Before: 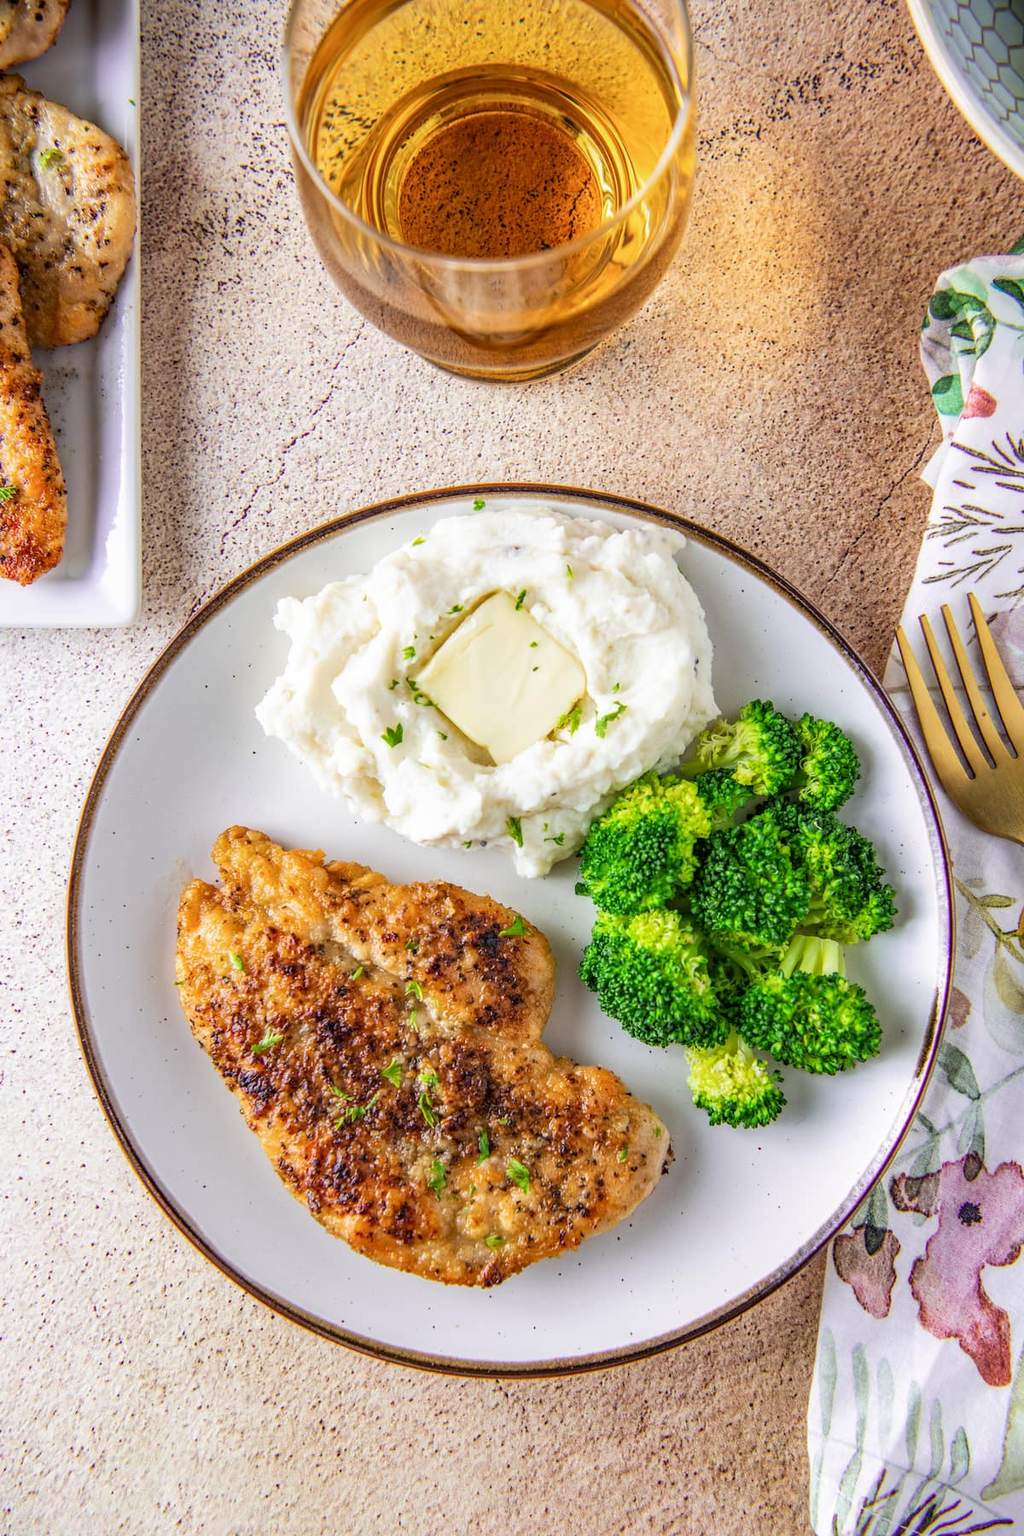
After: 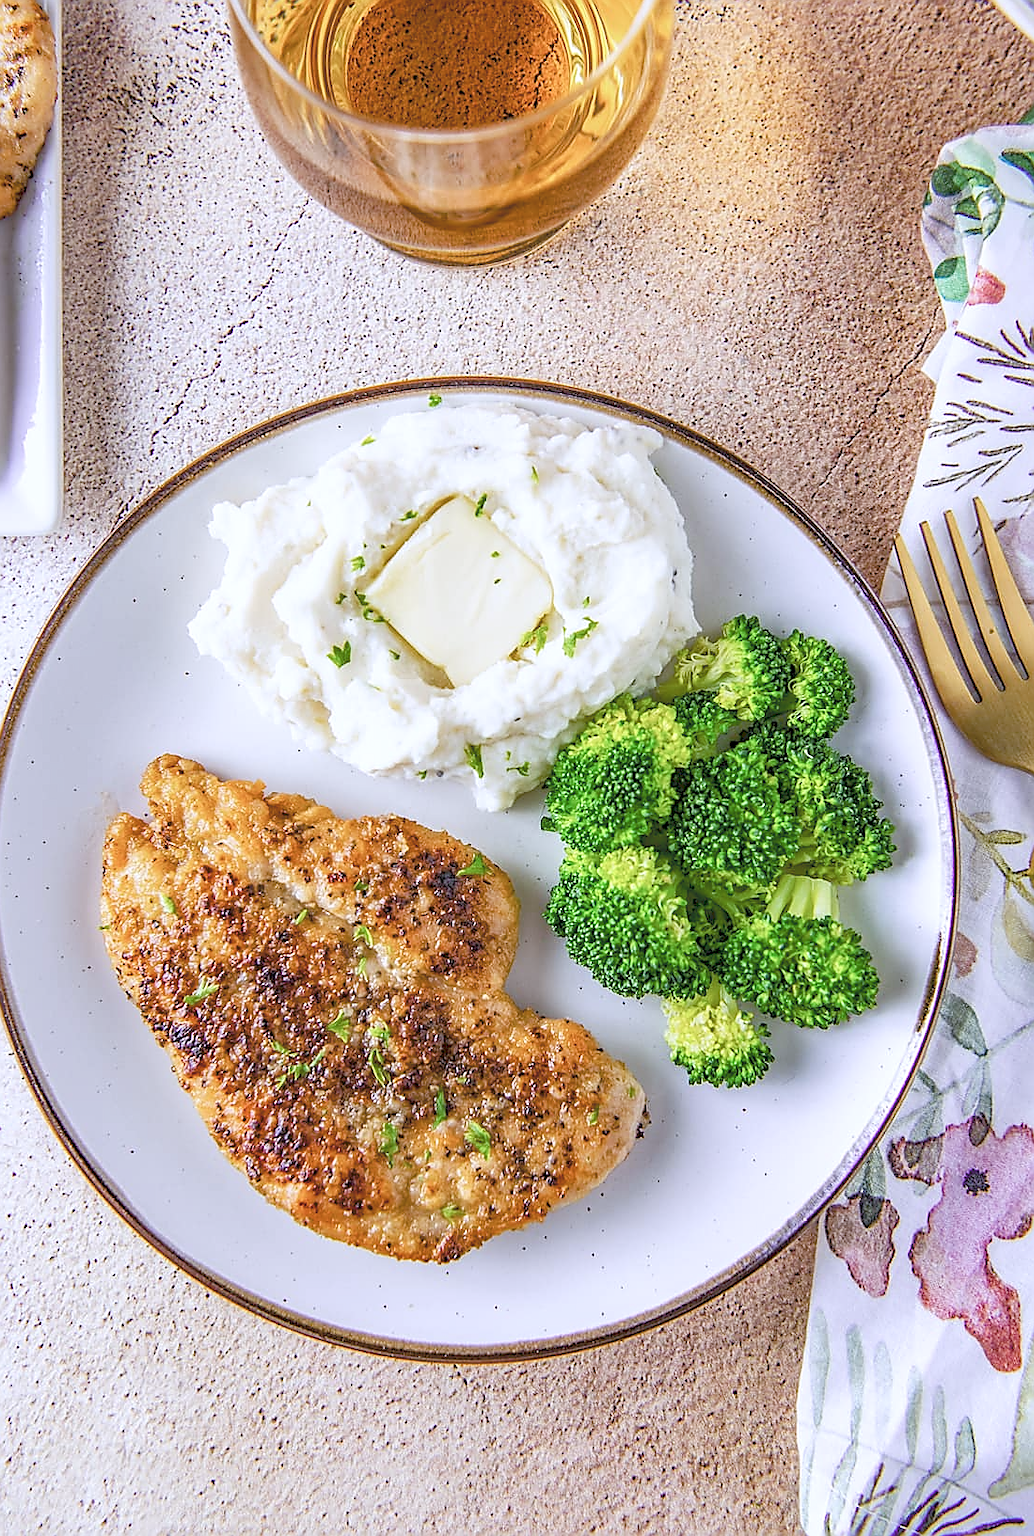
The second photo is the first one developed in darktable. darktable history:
color balance rgb: perceptual saturation grading › global saturation 20%, perceptual saturation grading › highlights -25%, perceptual saturation grading › shadows 50%, global vibrance -25%
tone curve: curves: ch0 [(0, 0) (0.003, 0.144) (0.011, 0.149) (0.025, 0.159) (0.044, 0.183) (0.069, 0.207) (0.1, 0.236) (0.136, 0.269) (0.177, 0.303) (0.224, 0.339) (0.277, 0.38) (0.335, 0.428) (0.399, 0.478) (0.468, 0.539) (0.543, 0.604) (0.623, 0.679) (0.709, 0.755) (0.801, 0.836) (0.898, 0.918) (1, 1)], preserve colors none
sharpen: radius 1.4, amount 1.25, threshold 0.7
crop and rotate: left 8.262%, top 9.226%
white balance: red 0.967, blue 1.119, emerald 0.756
